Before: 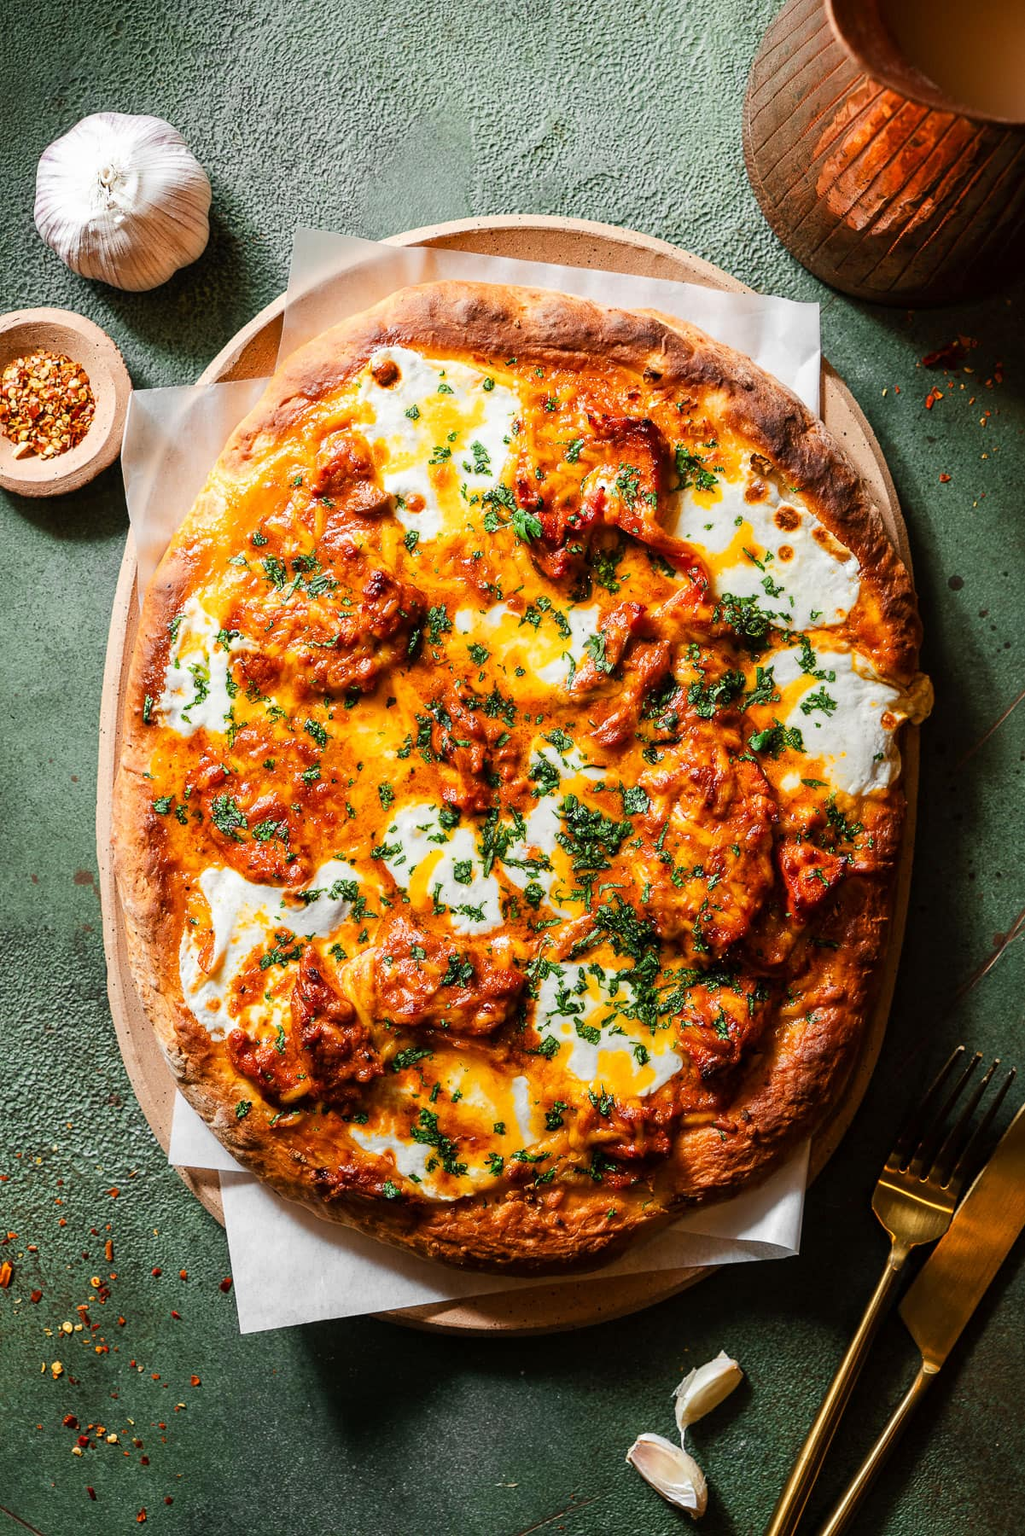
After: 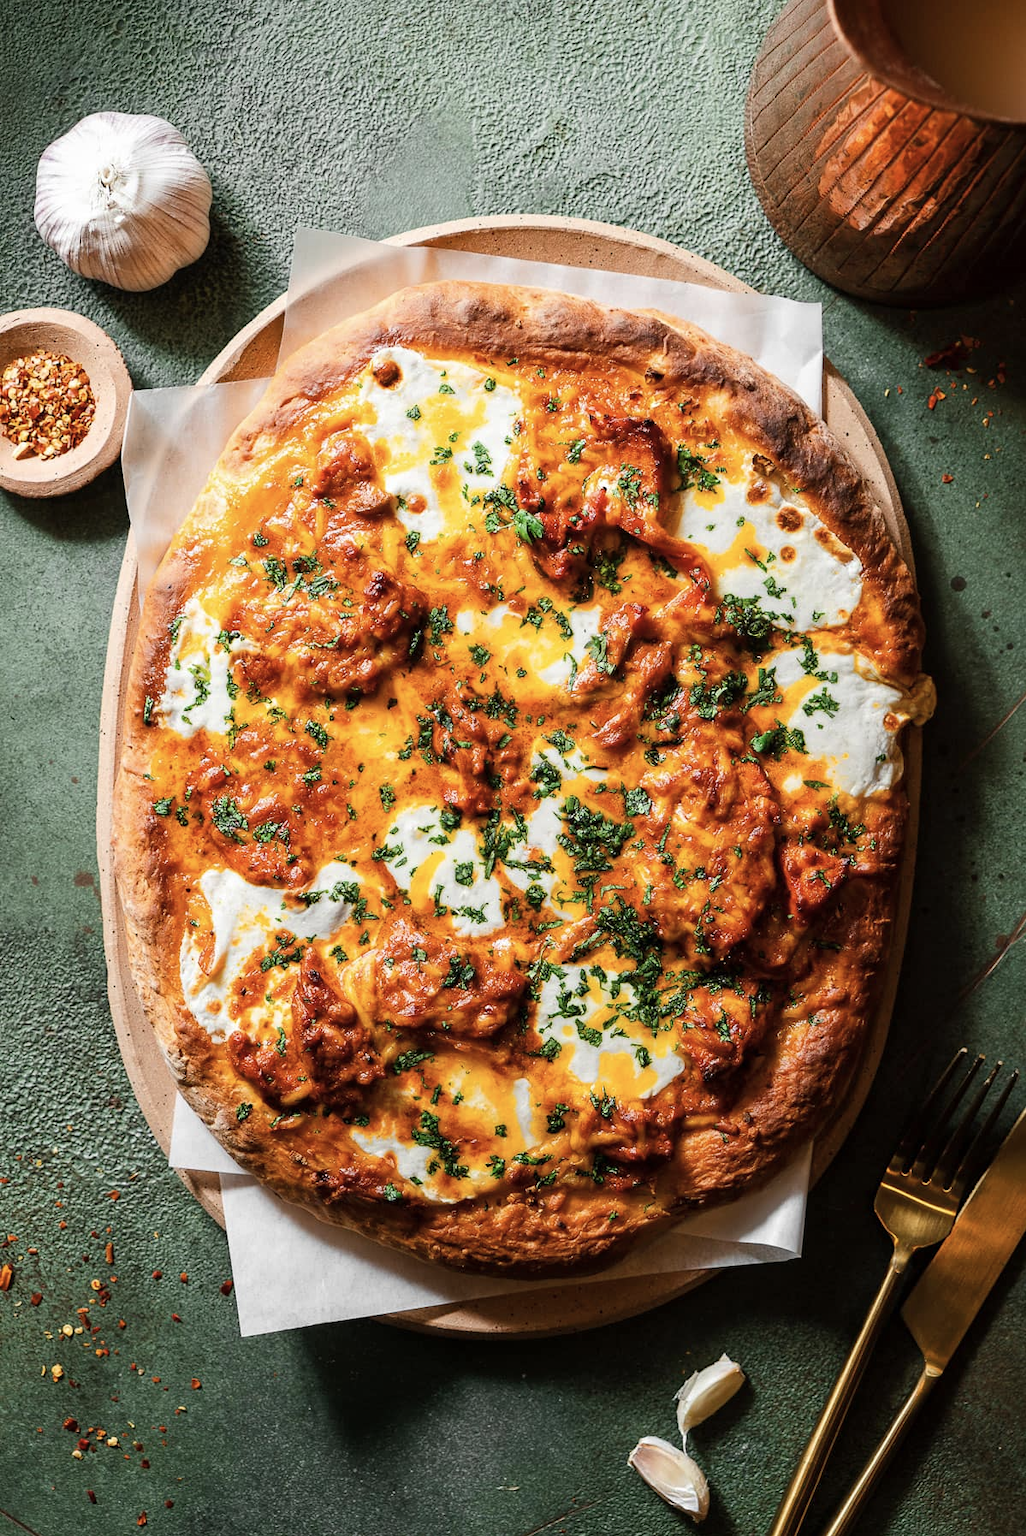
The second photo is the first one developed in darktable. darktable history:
tone equalizer: on, module defaults
contrast brightness saturation: saturation -0.178
crop: top 0.104%, bottom 0.162%
